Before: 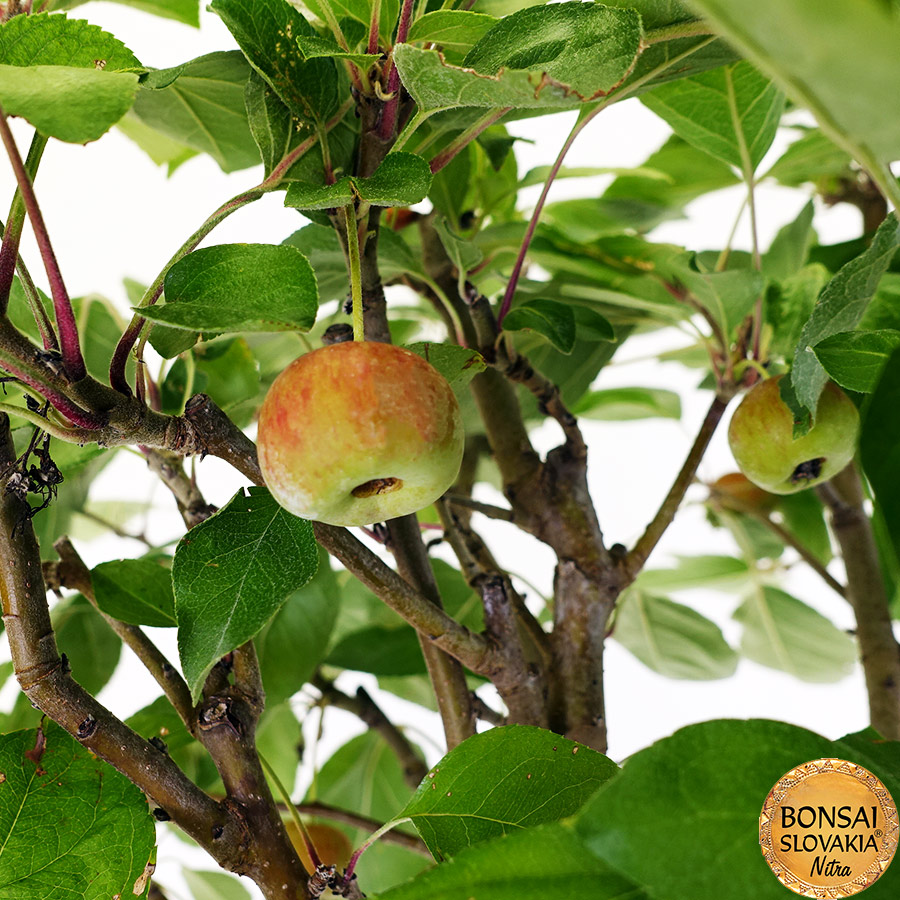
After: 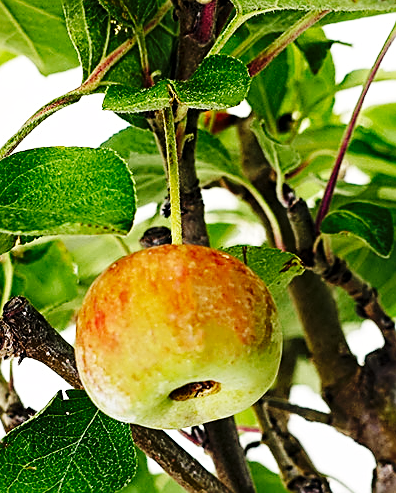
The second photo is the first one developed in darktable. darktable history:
crop: left 20.248%, top 10.86%, right 35.675%, bottom 34.321%
base curve: curves: ch0 [(0, 0) (0.036, 0.025) (0.121, 0.166) (0.206, 0.329) (0.605, 0.79) (1, 1)], preserve colors none
exposure: black level correction 0, compensate exposure bias true, compensate highlight preservation false
sharpen: on, module defaults
shadows and highlights: low approximation 0.01, soften with gaussian
contrast equalizer: octaves 7, y [[0.509, 0.514, 0.523, 0.542, 0.578, 0.603], [0.5 ×6], [0.509, 0.514, 0.523, 0.542, 0.578, 0.603], [0.001, 0.002, 0.003, 0.005, 0.01, 0.013], [0.001, 0.002, 0.003, 0.005, 0.01, 0.013]]
